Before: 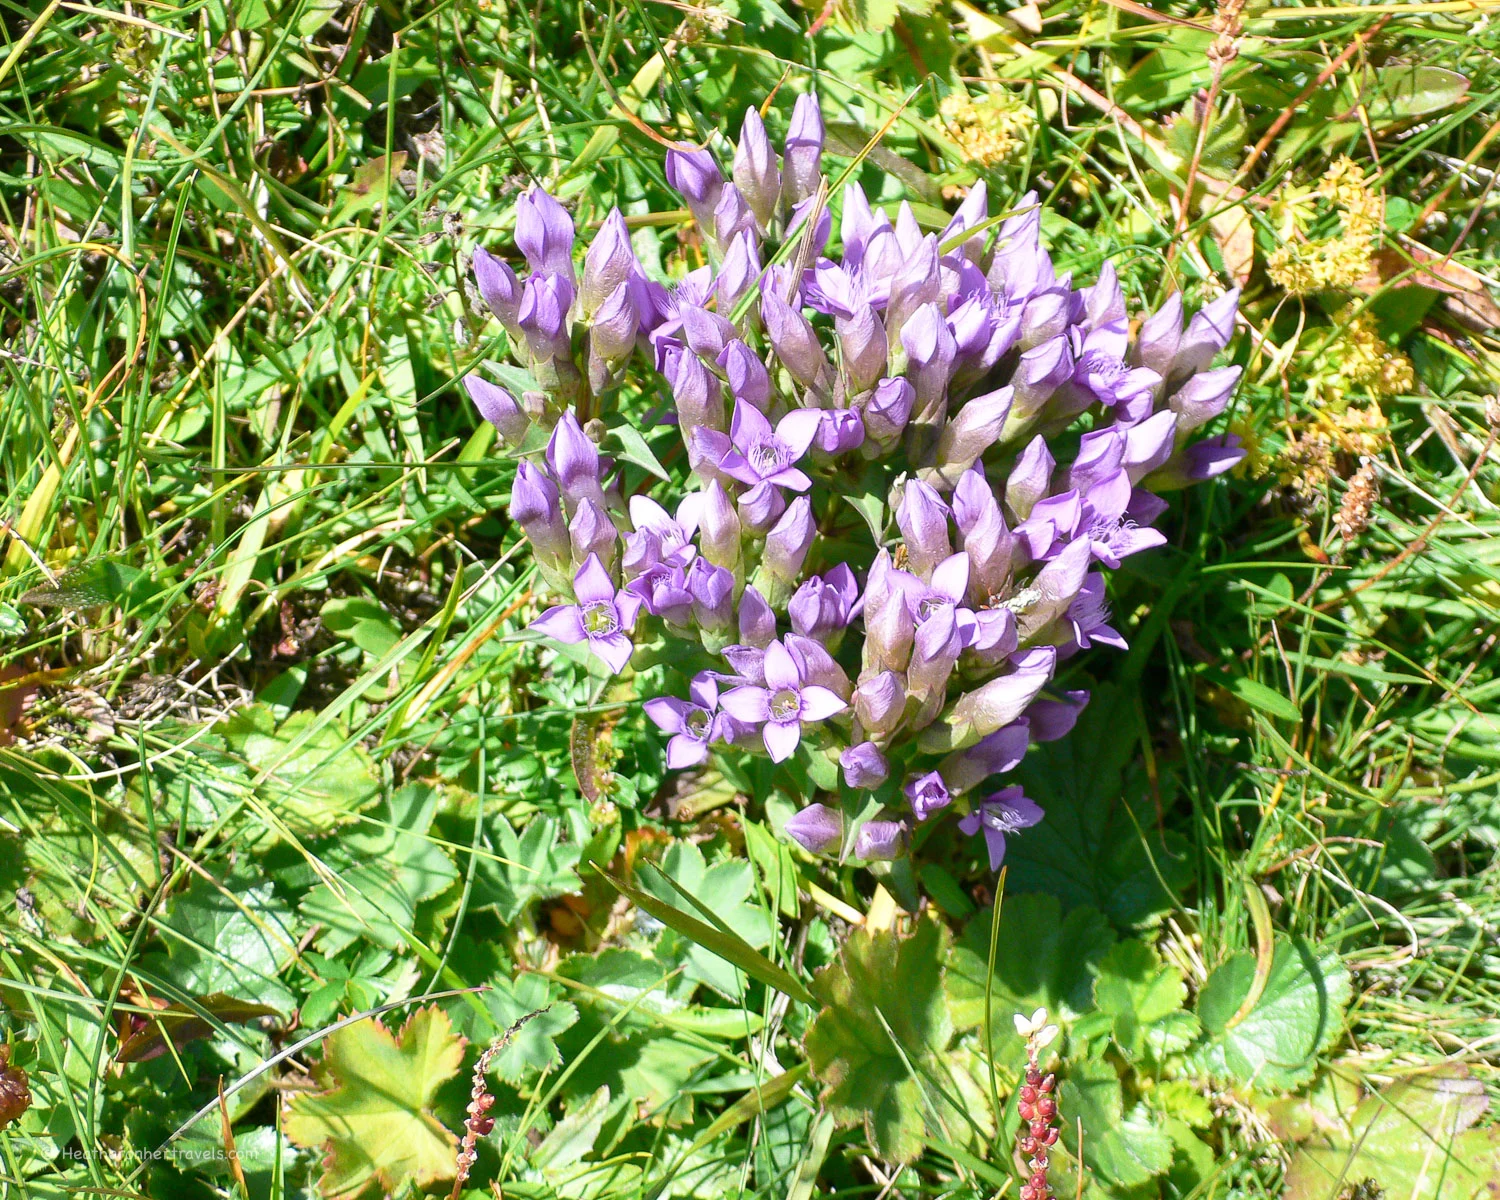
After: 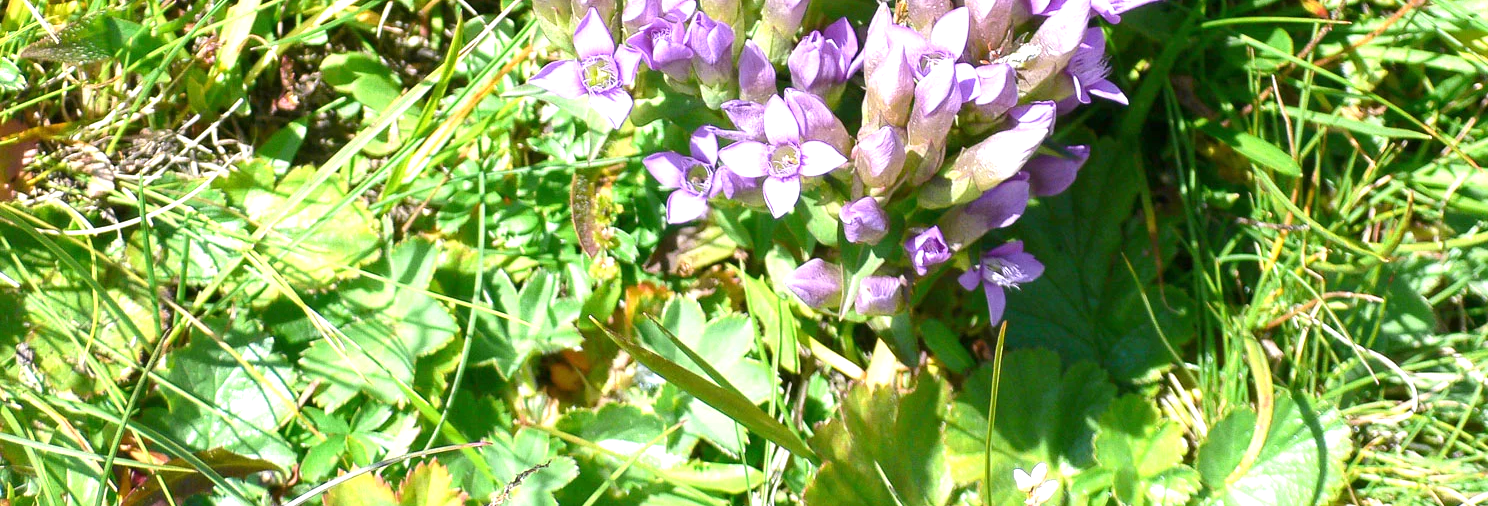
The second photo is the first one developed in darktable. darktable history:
crop: top 45.461%, bottom 12.113%
exposure: exposure 0.564 EV, compensate highlight preservation false
